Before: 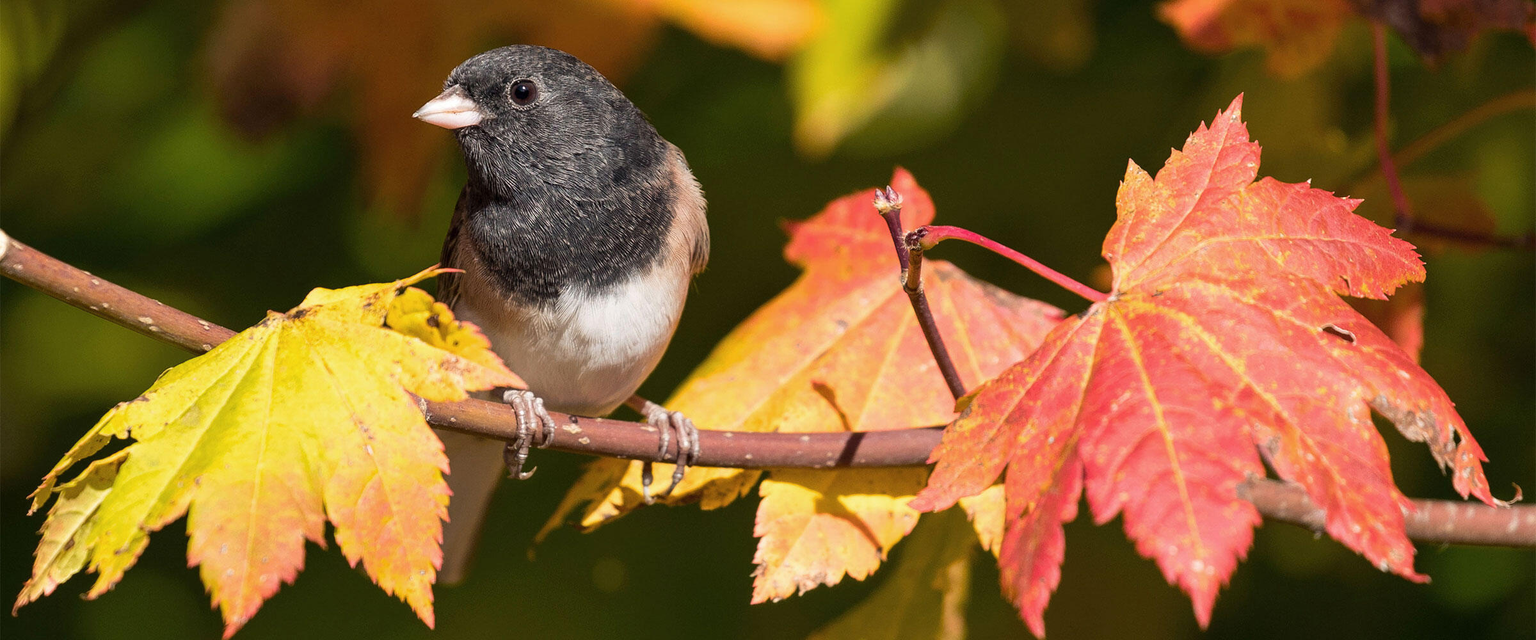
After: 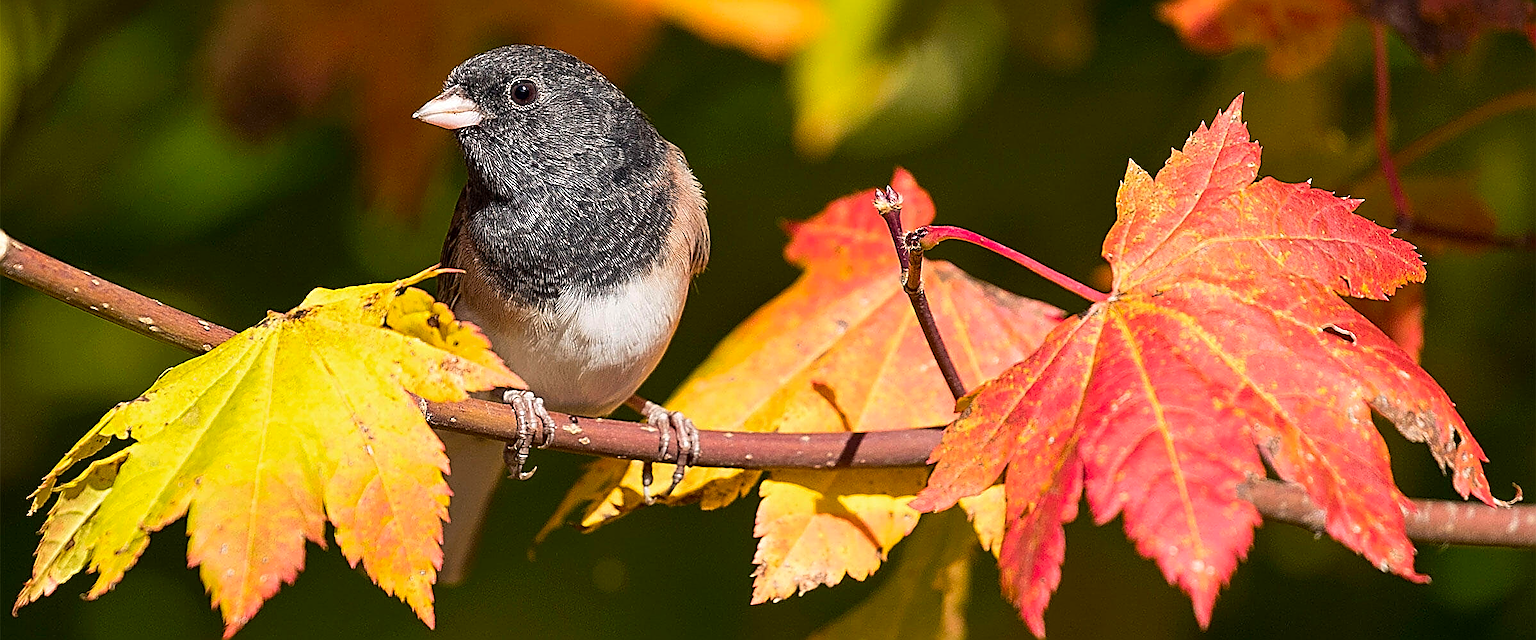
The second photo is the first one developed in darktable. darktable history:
contrast brightness saturation: contrast 0.079, saturation 0.201
sharpen: amount 1.999
